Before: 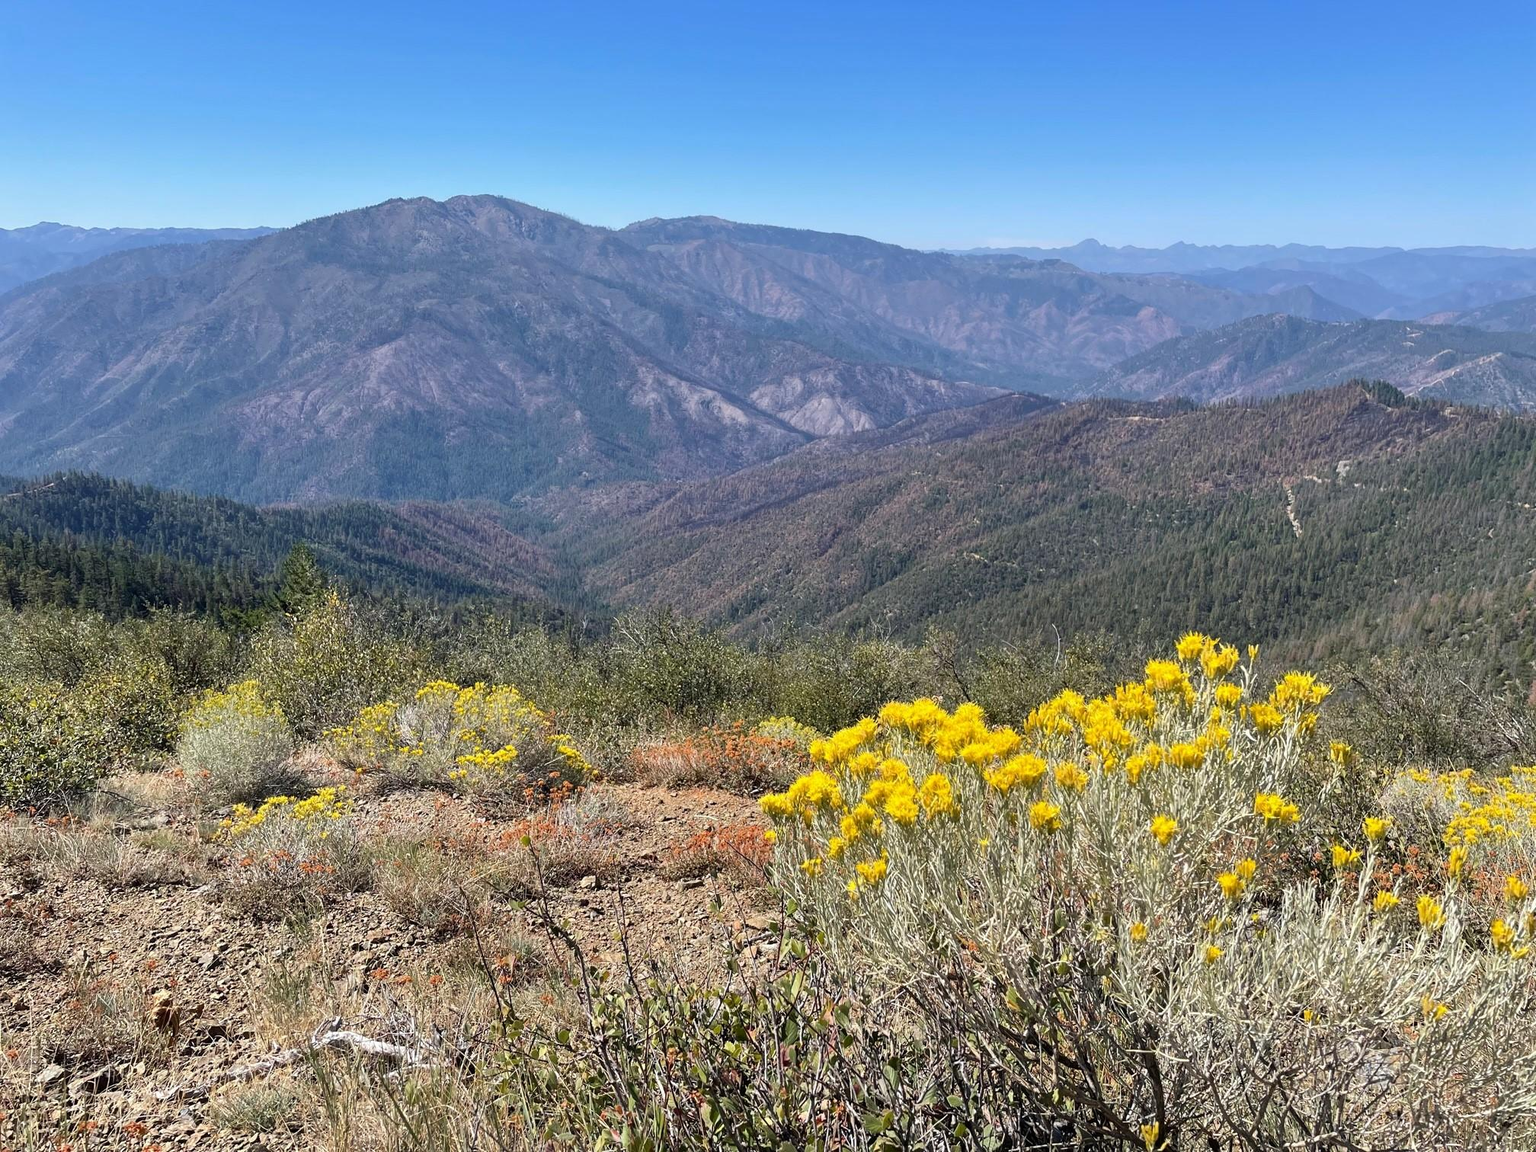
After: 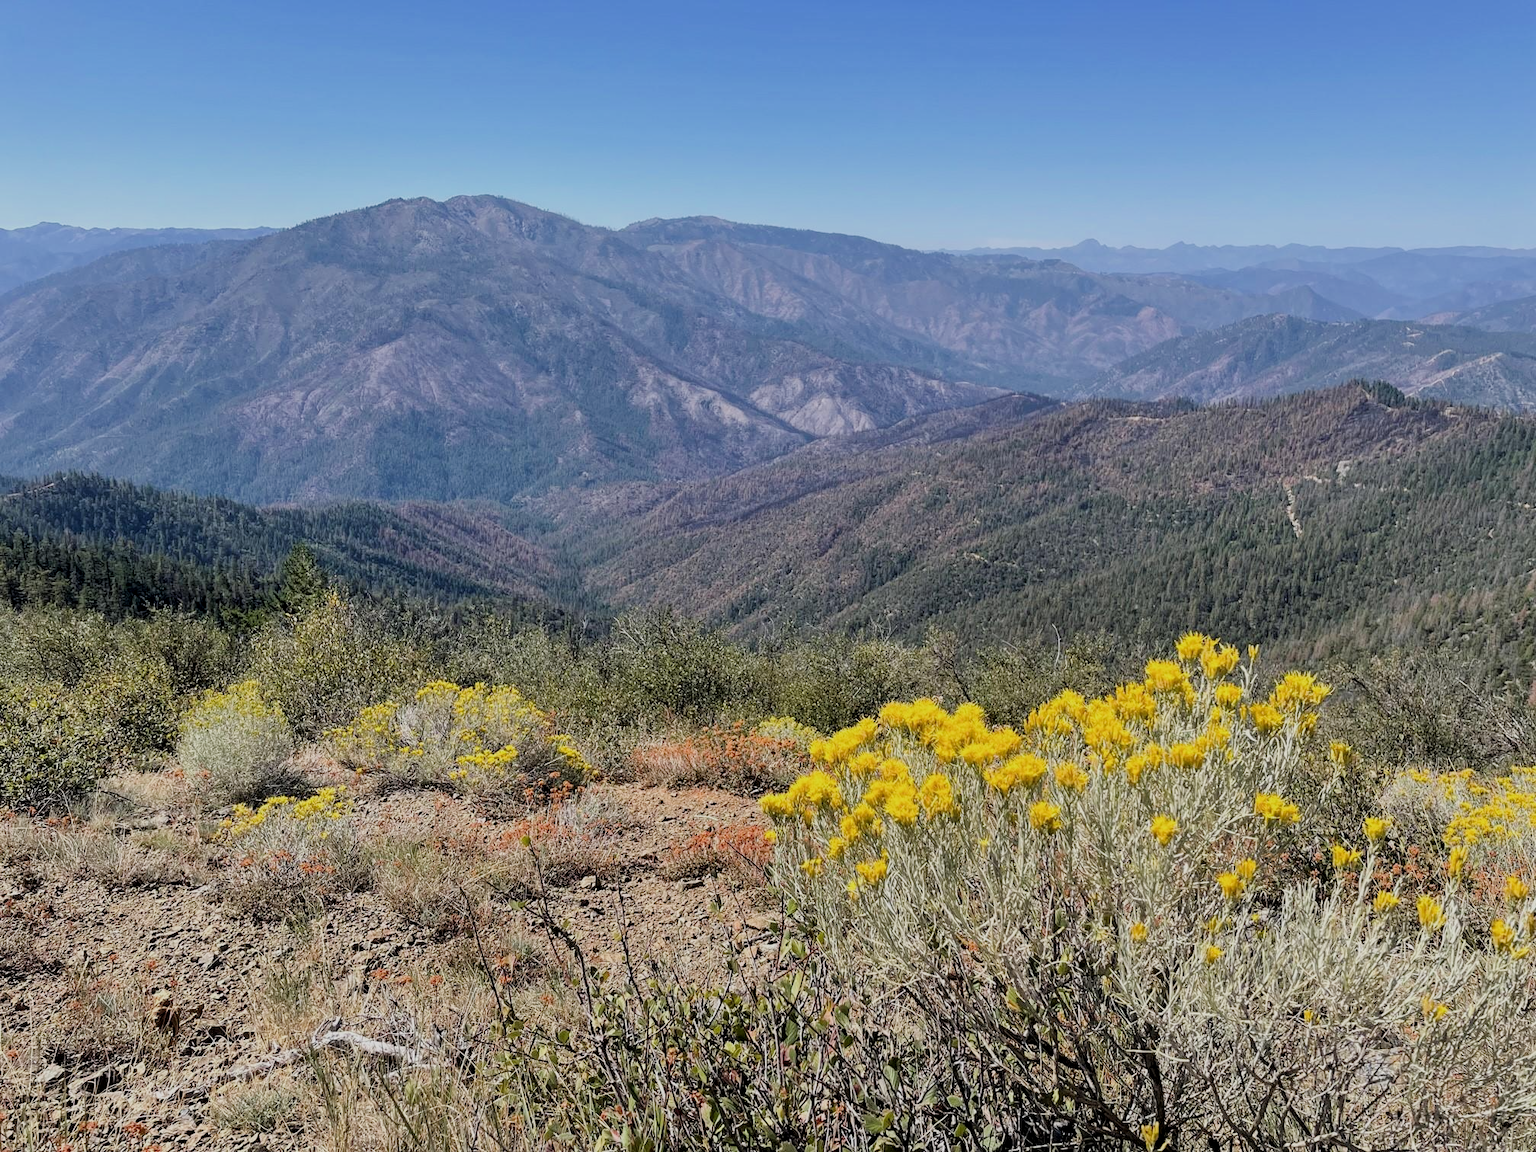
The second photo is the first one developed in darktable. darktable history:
filmic rgb: black relative exposure -7.65 EV, white relative exposure 4.56 EV, hardness 3.61
local contrast: highlights 100%, shadows 100%, detail 120%, midtone range 0.2
